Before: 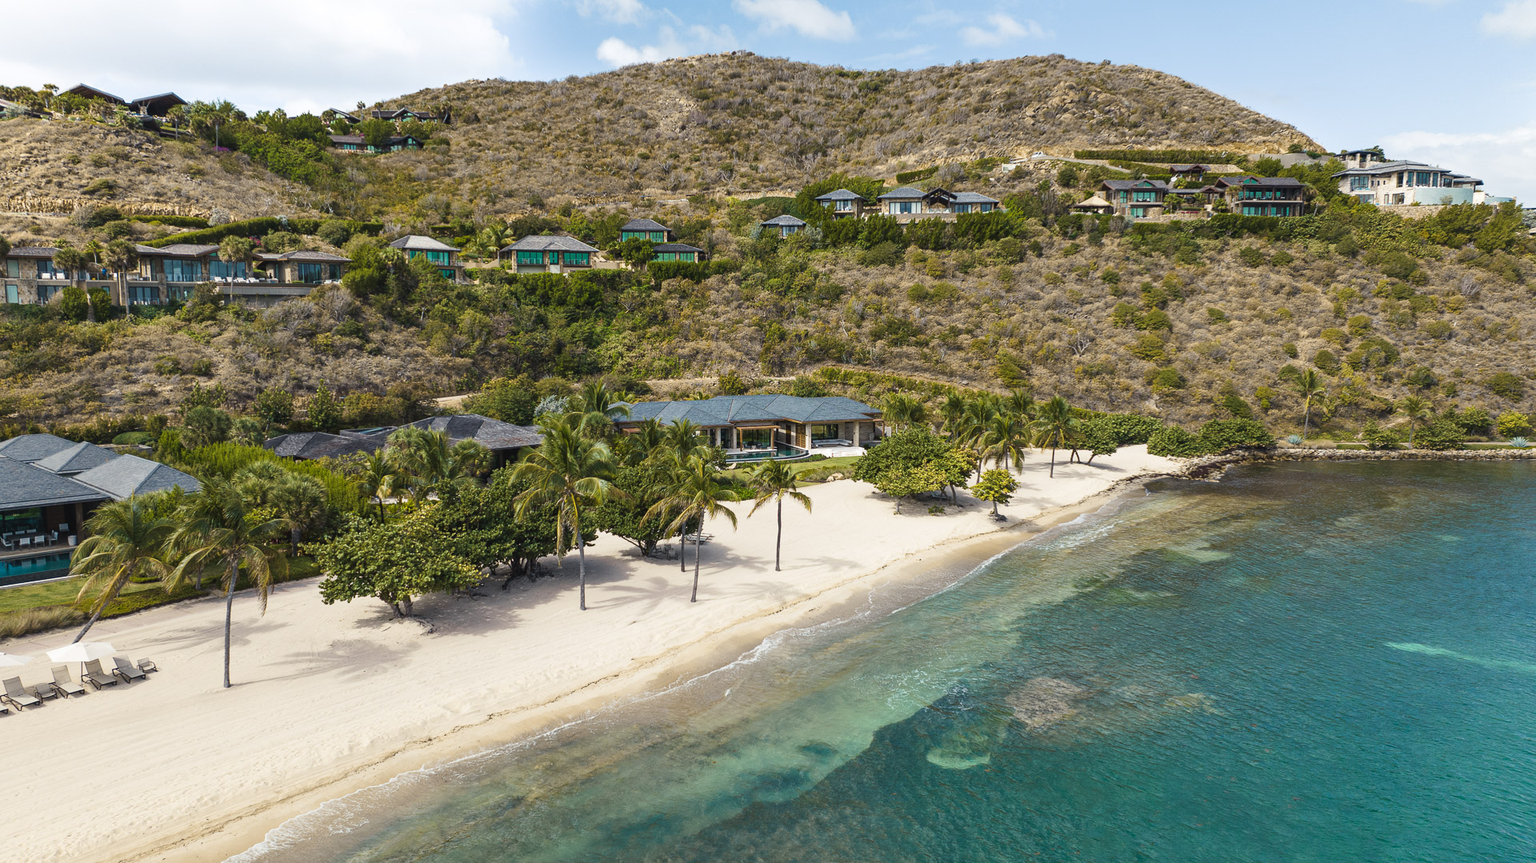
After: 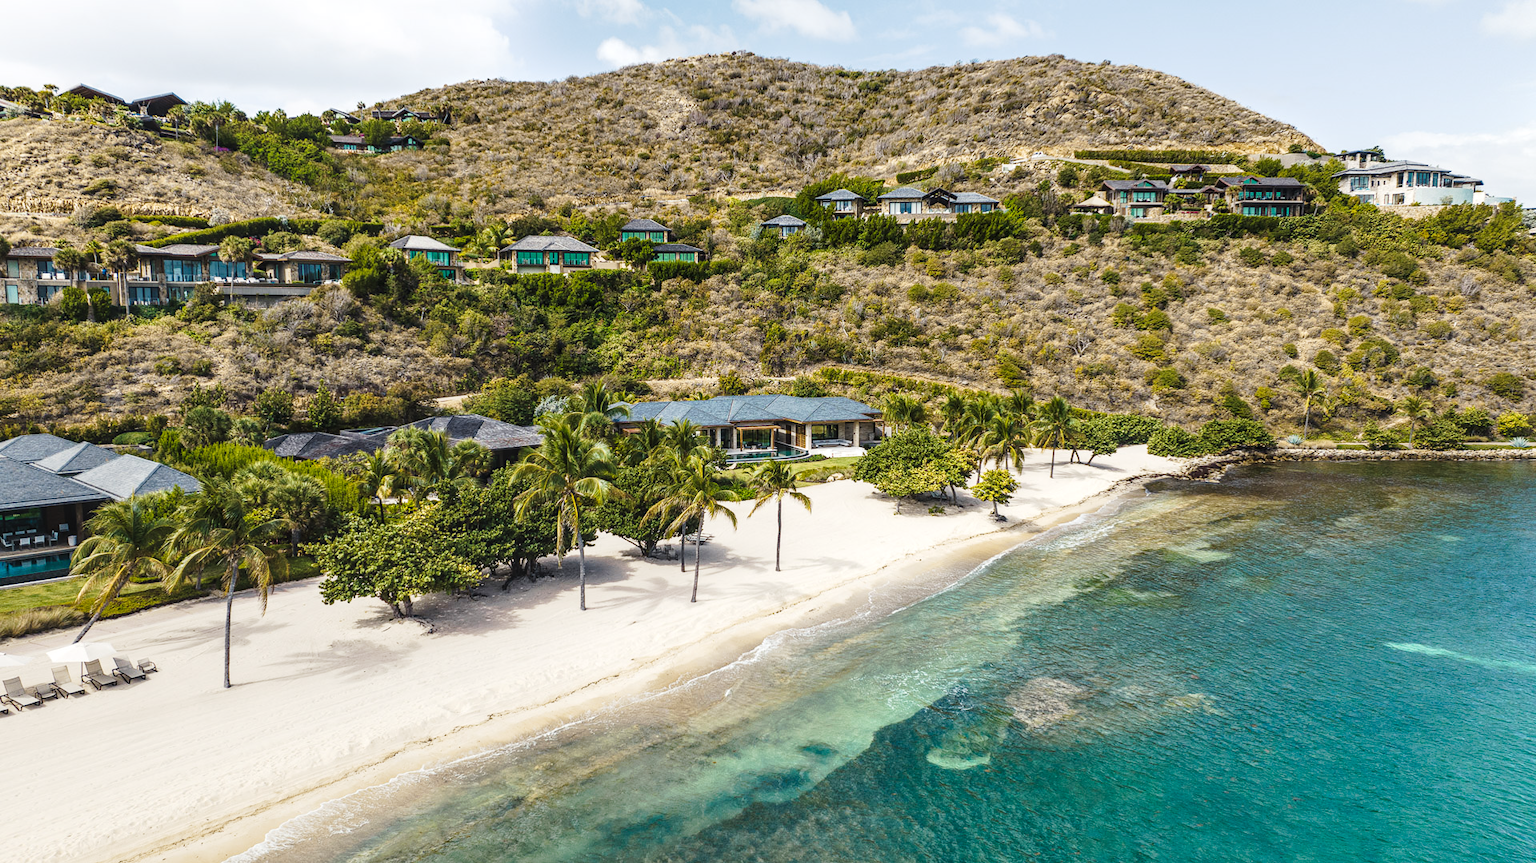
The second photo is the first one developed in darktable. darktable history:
tone curve: curves: ch0 [(0, 0) (0.003, 0.024) (0.011, 0.032) (0.025, 0.041) (0.044, 0.054) (0.069, 0.069) (0.1, 0.09) (0.136, 0.116) (0.177, 0.162) (0.224, 0.213) (0.277, 0.278) (0.335, 0.359) (0.399, 0.447) (0.468, 0.543) (0.543, 0.621) (0.623, 0.717) (0.709, 0.807) (0.801, 0.876) (0.898, 0.934) (1, 1)], preserve colors none
local contrast: on, module defaults
